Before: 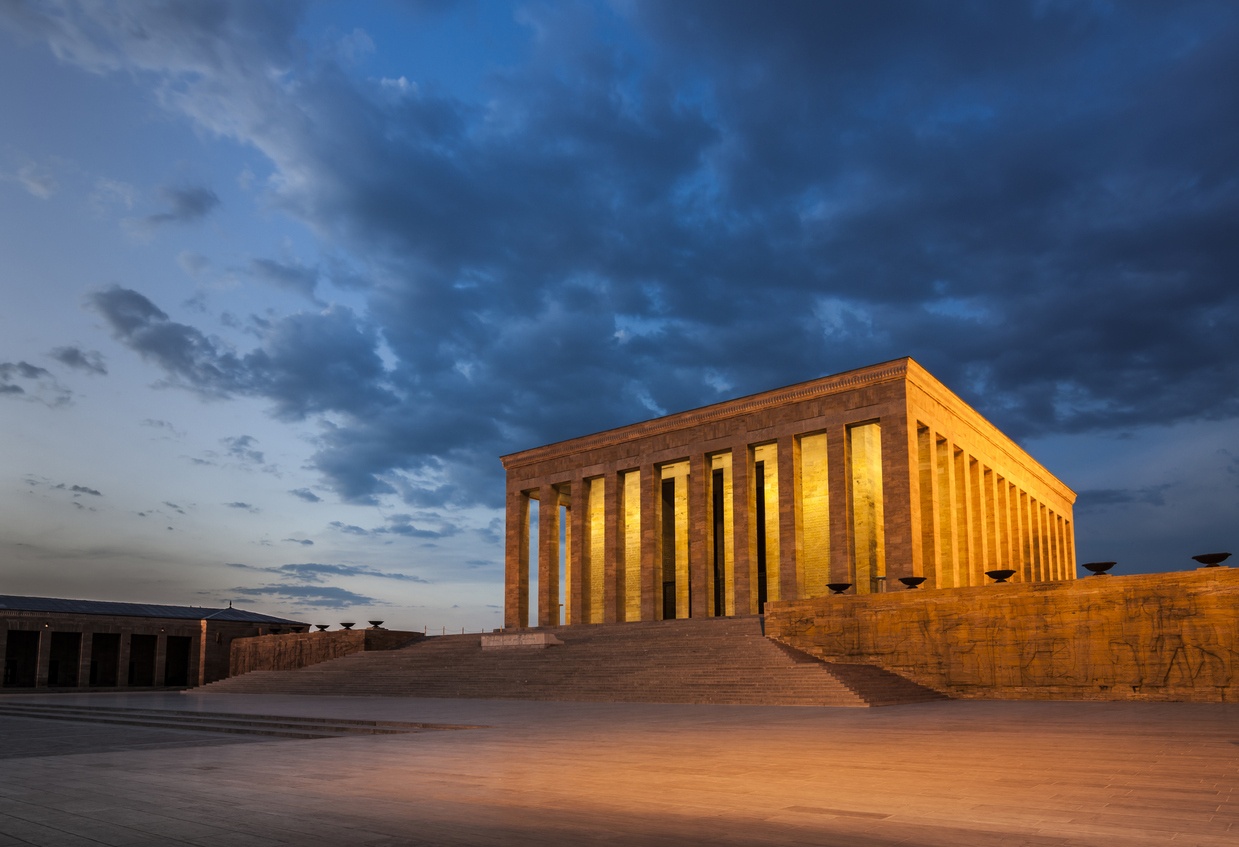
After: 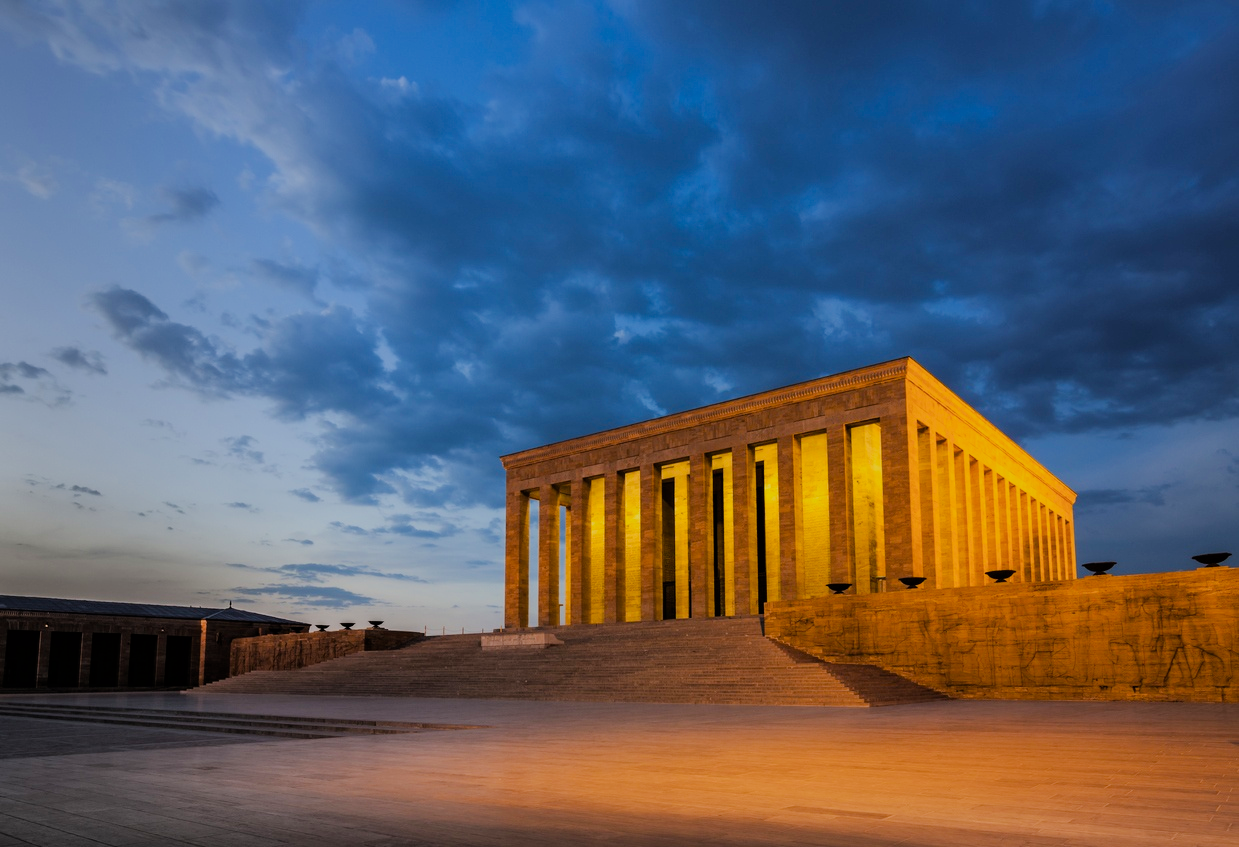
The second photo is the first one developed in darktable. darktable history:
color balance rgb: perceptual saturation grading › global saturation 20%, global vibrance 20%
filmic rgb: black relative exposure -7.32 EV, white relative exposure 5.09 EV, hardness 3.2
exposure: exposure 0.29 EV, compensate highlight preservation false
